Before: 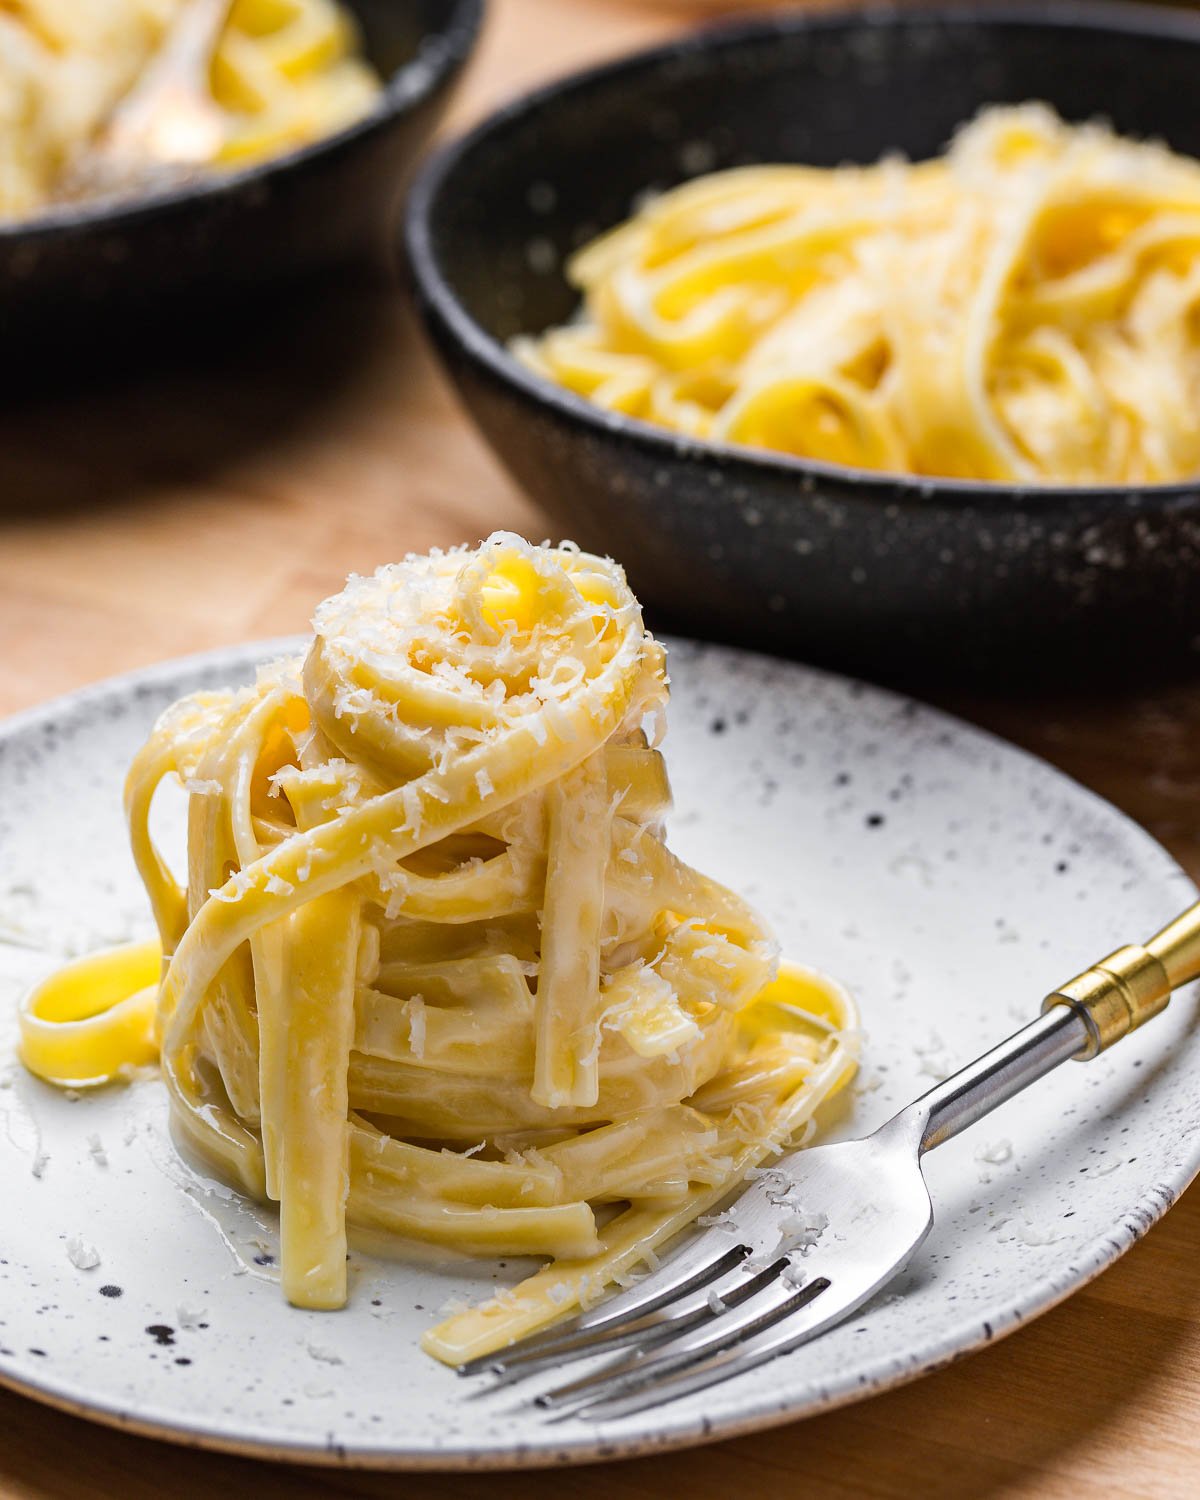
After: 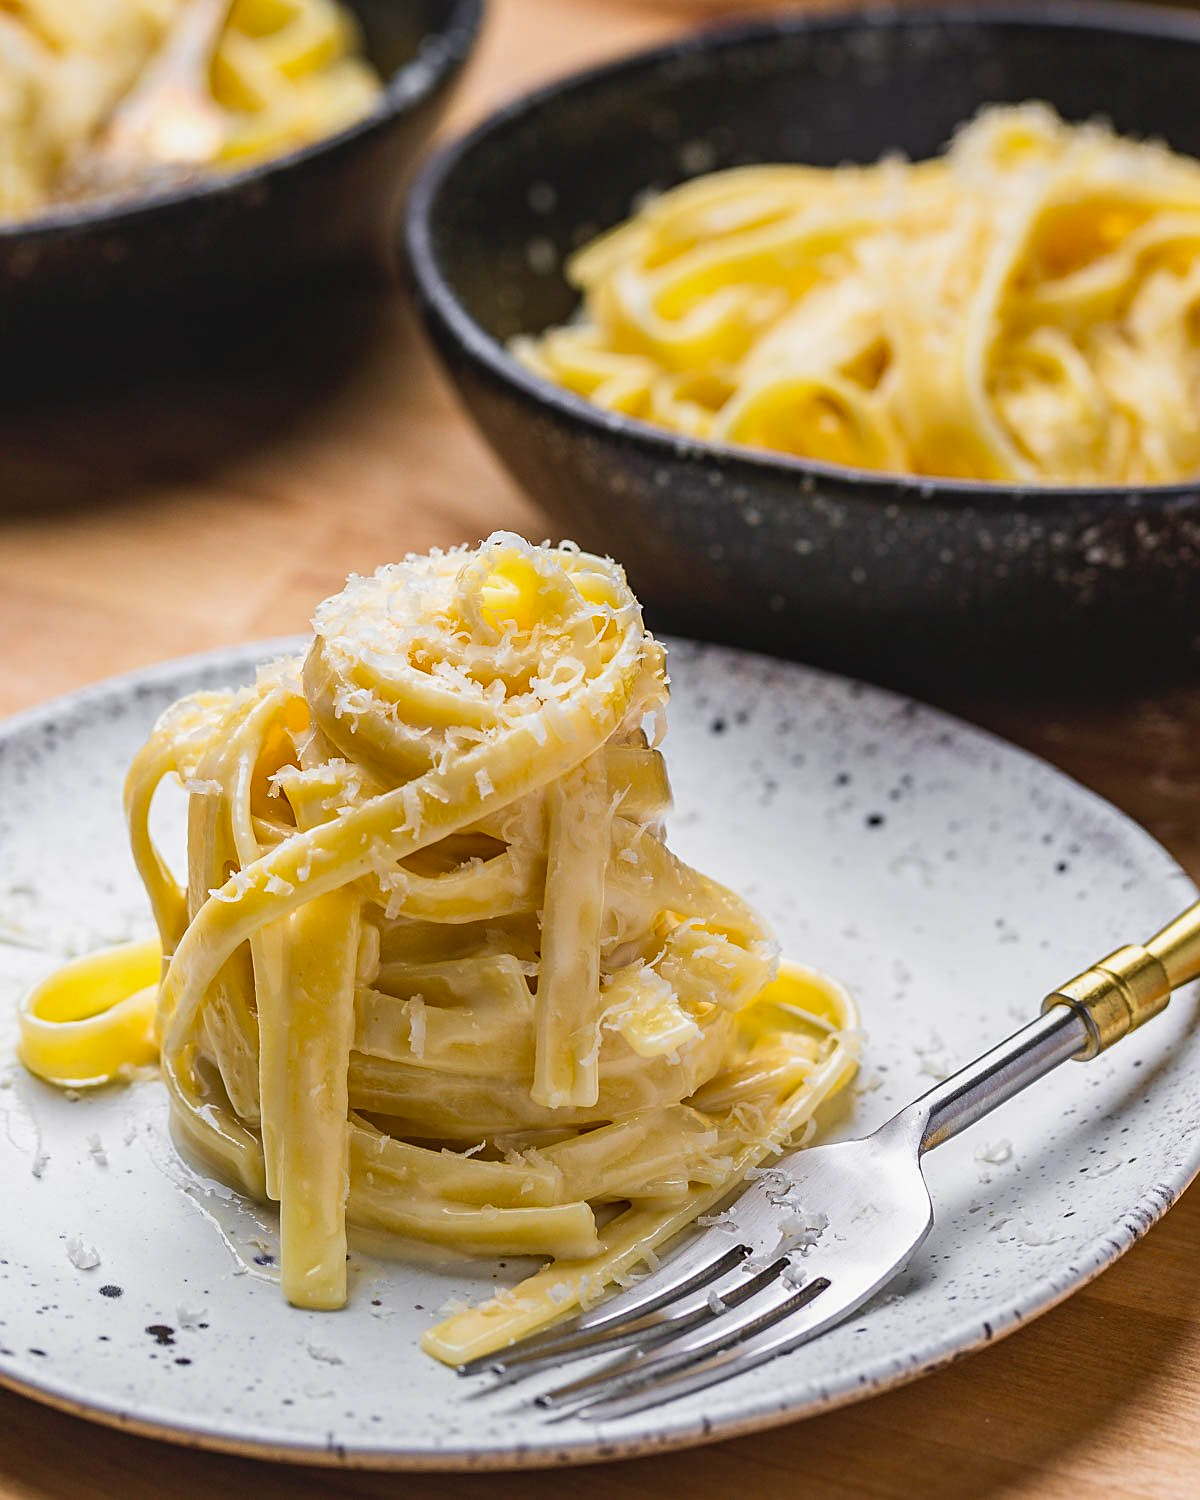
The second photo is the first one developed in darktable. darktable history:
velvia: on, module defaults
sharpen: on, module defaults
local contrast: detail 110%
